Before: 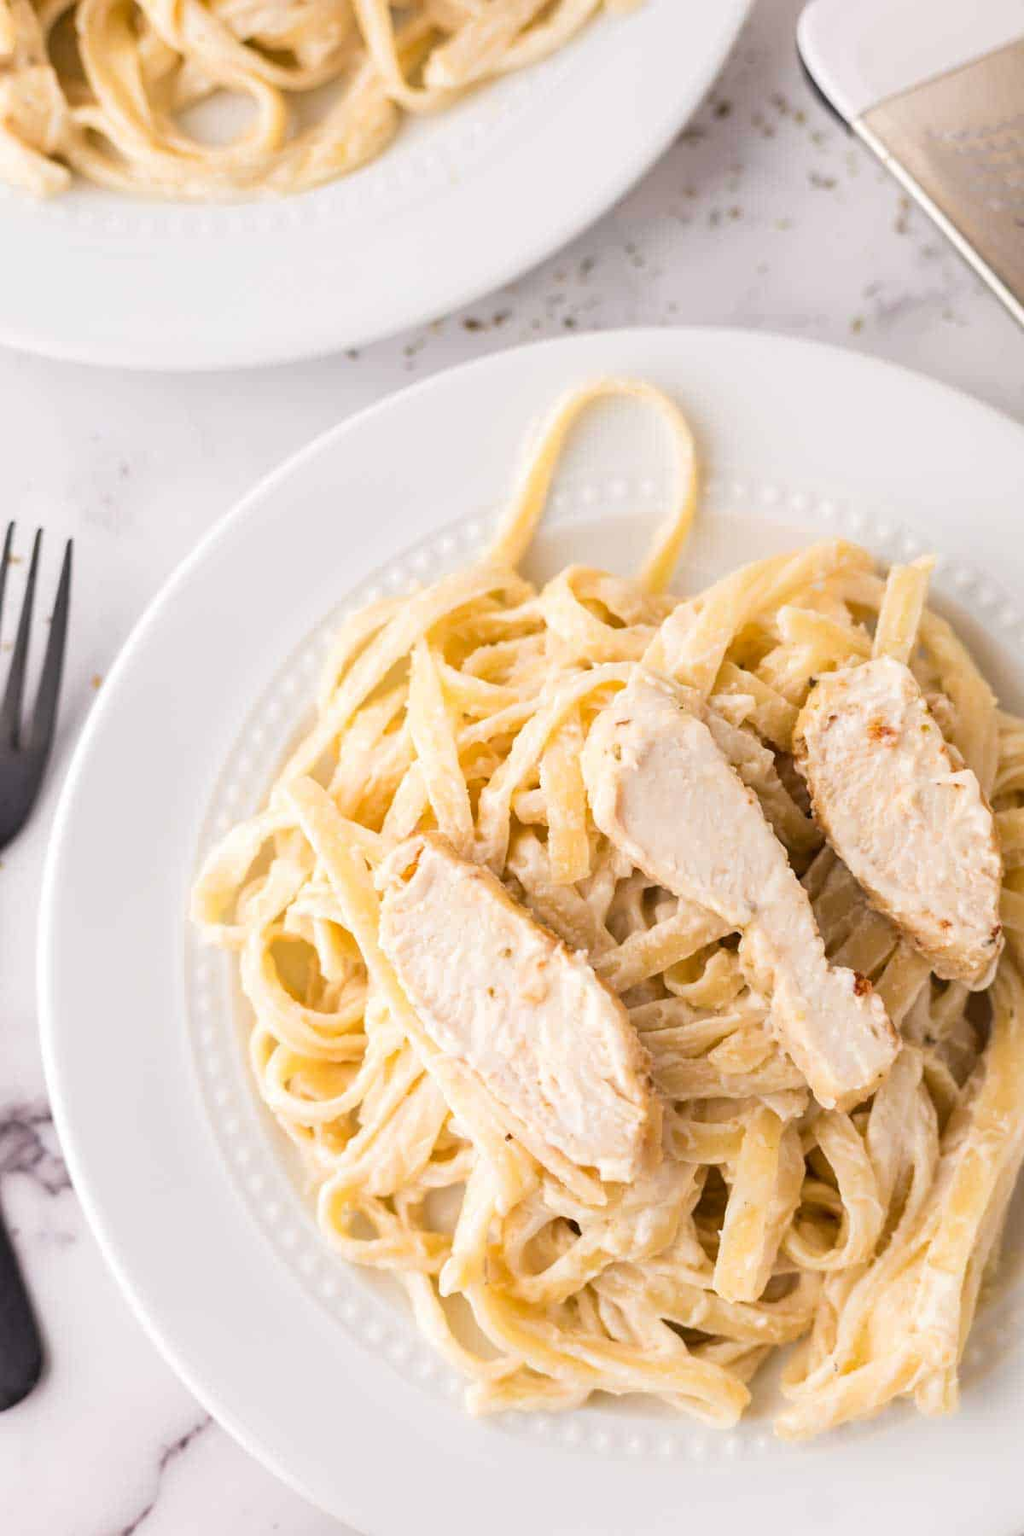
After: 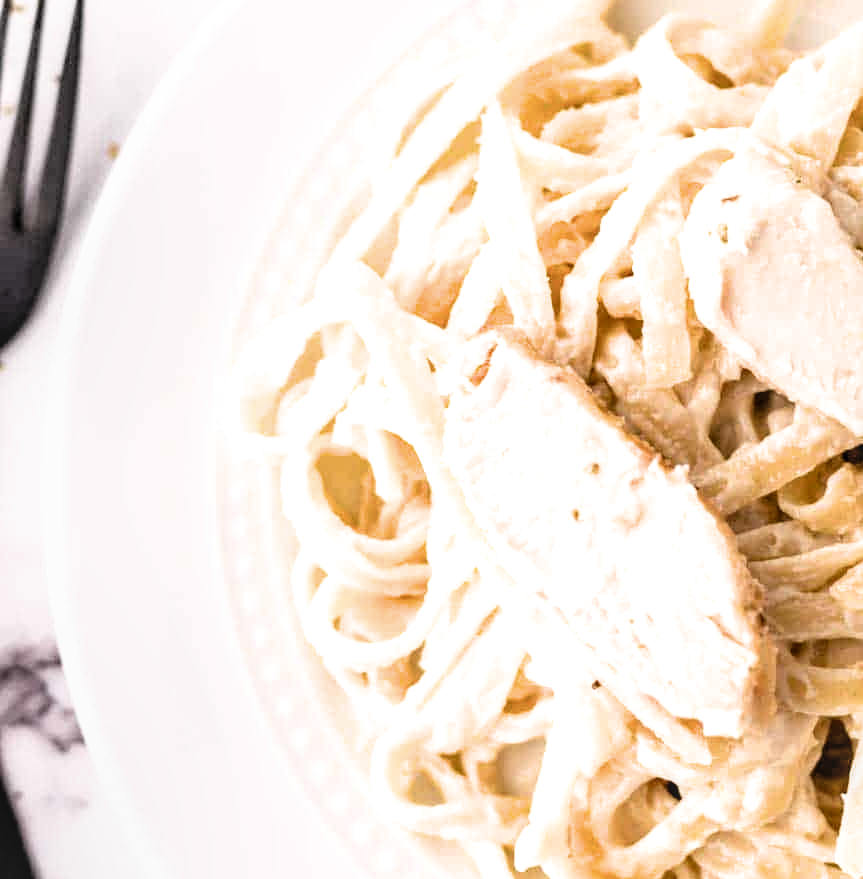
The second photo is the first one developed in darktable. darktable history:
local contrast: on, module defaults
crop: top 36.041%, right 28.05%, bottom 15.105%
filmic rgb: black relative exposure -3.52 EV, white relative exposure 2.27 EV, hardness 3.41, color science v6 (2022)
